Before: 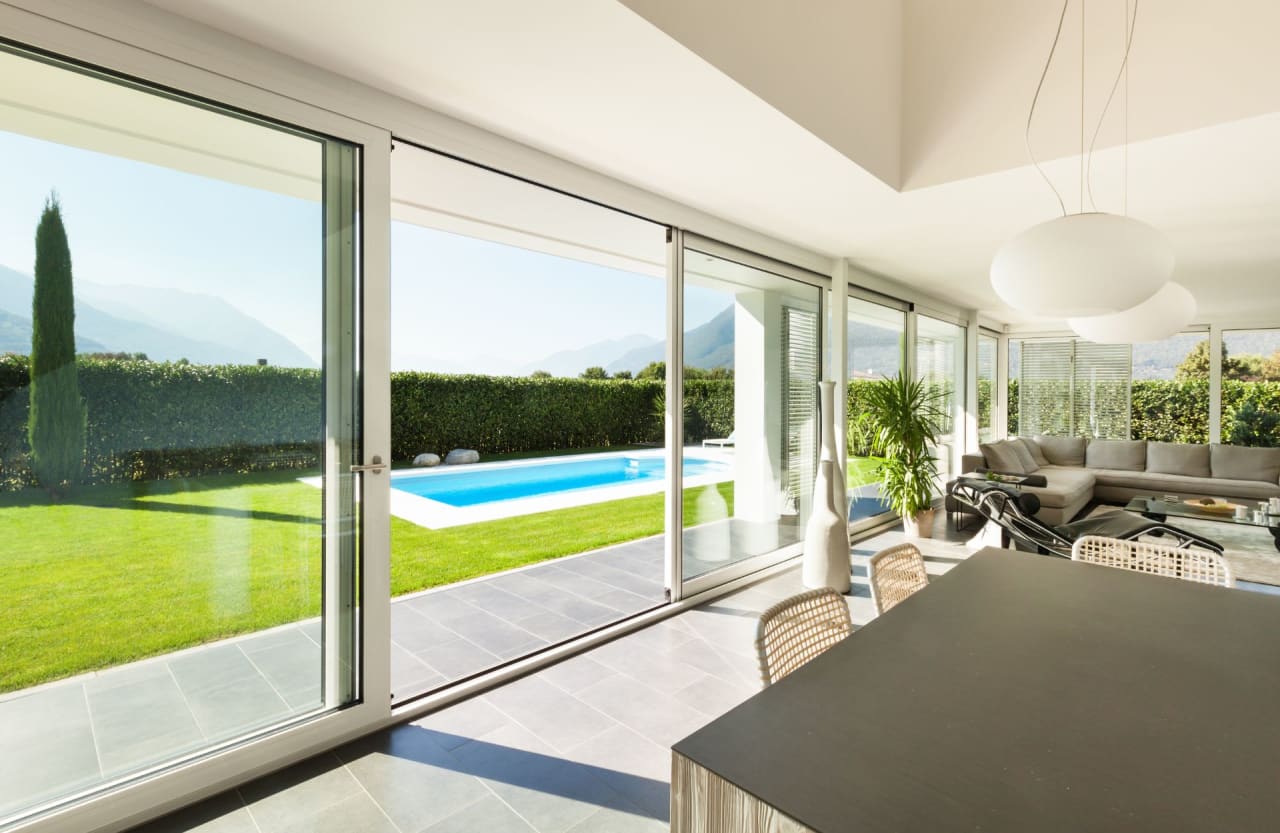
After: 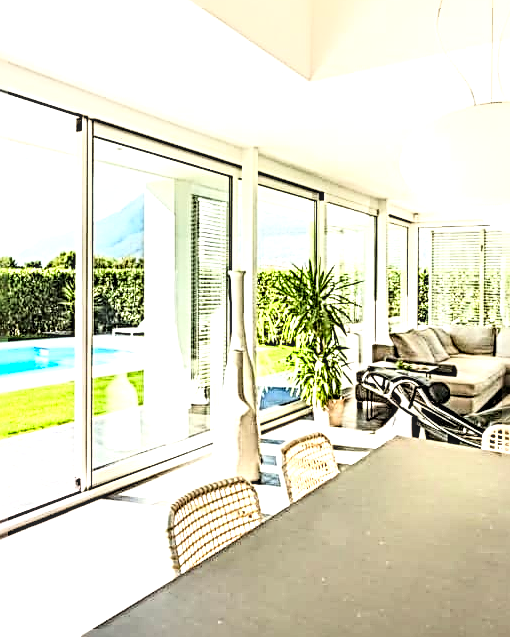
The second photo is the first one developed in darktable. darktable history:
local contrast: highlights 10%, shadows 37%, detail 183%, midtone range 0.477
exposure: black level correction 0, exposure 1.106 EV, compensate highlight preservation false
crop: left 46.135%, top 13.33%, right 13.956%, bottom 10.085%
sharpen: radius 3.177, amount 1.738
base curve: curves: ch0 [(0, 0) (0.028, 0.03) (0.121, 0.232) (0.46, 0.748) (0.859, 0.968) (1, 1)]
